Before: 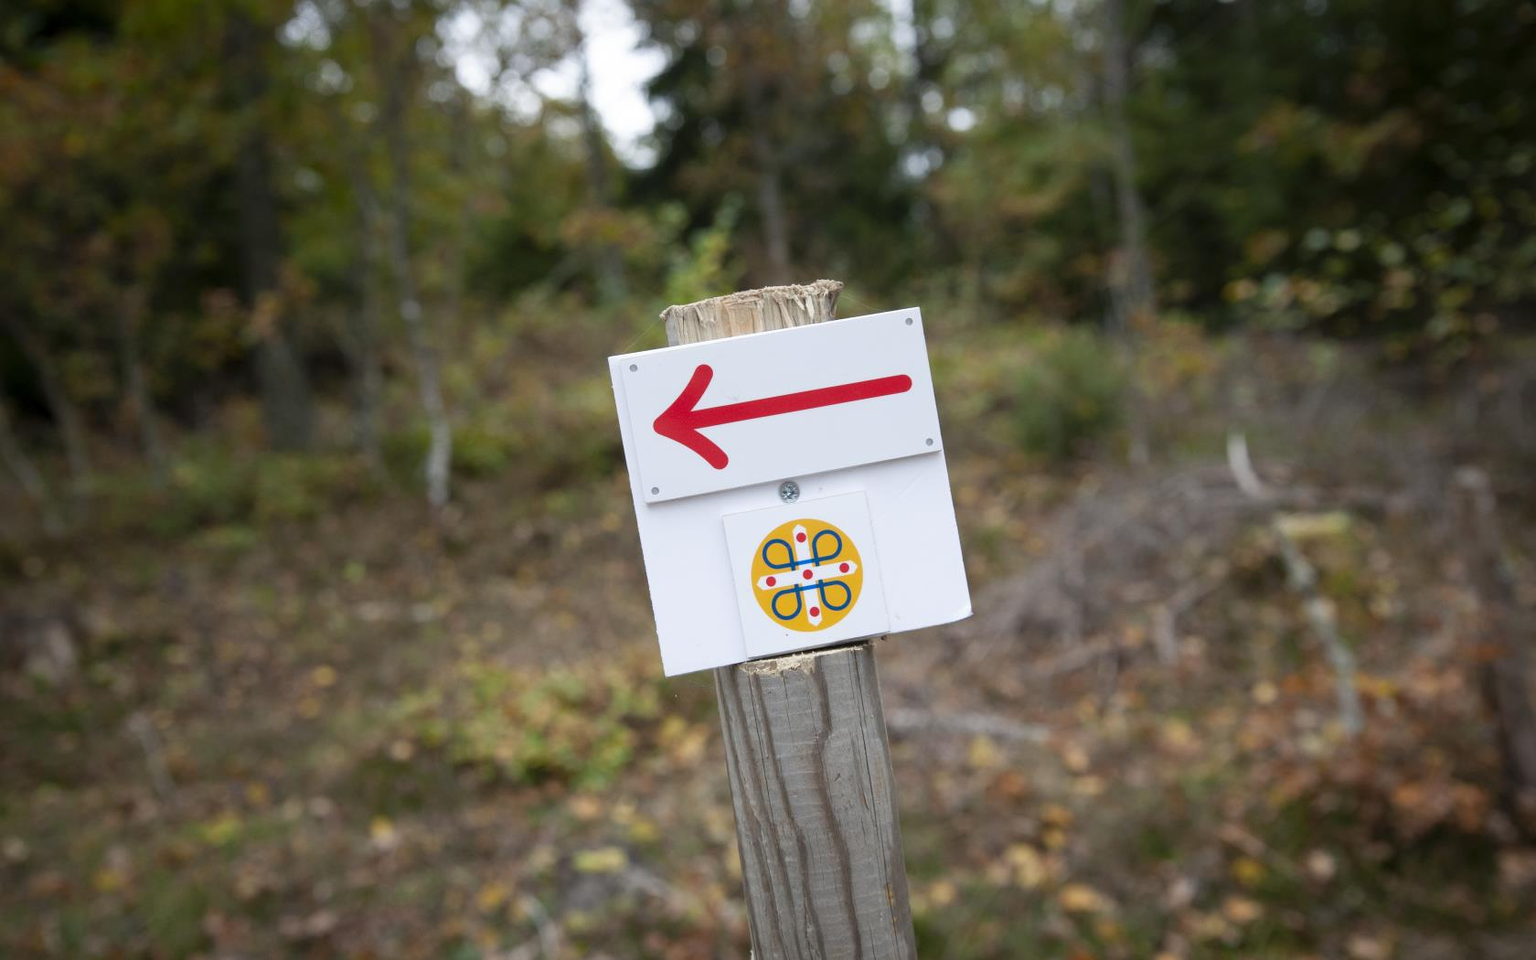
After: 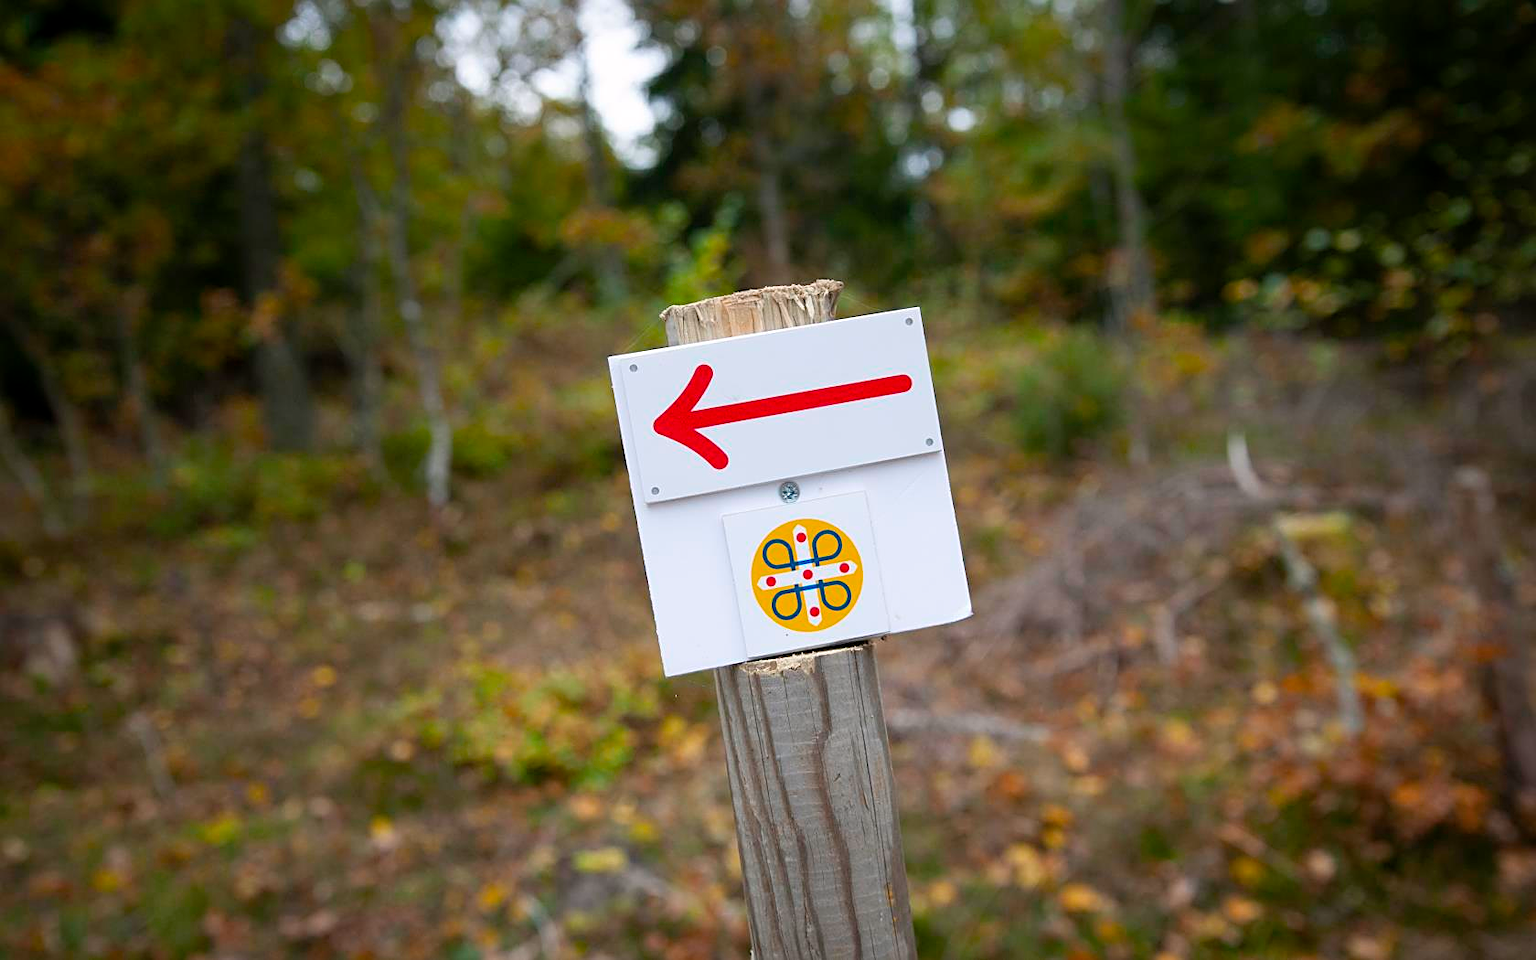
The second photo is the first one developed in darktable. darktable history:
sharpen: on, module defaults
color balance rgb: highlights gain › chroma 0.179%, highlights gain › hue 331.29°, perceptual saturation grading › global saturation 36.378%
